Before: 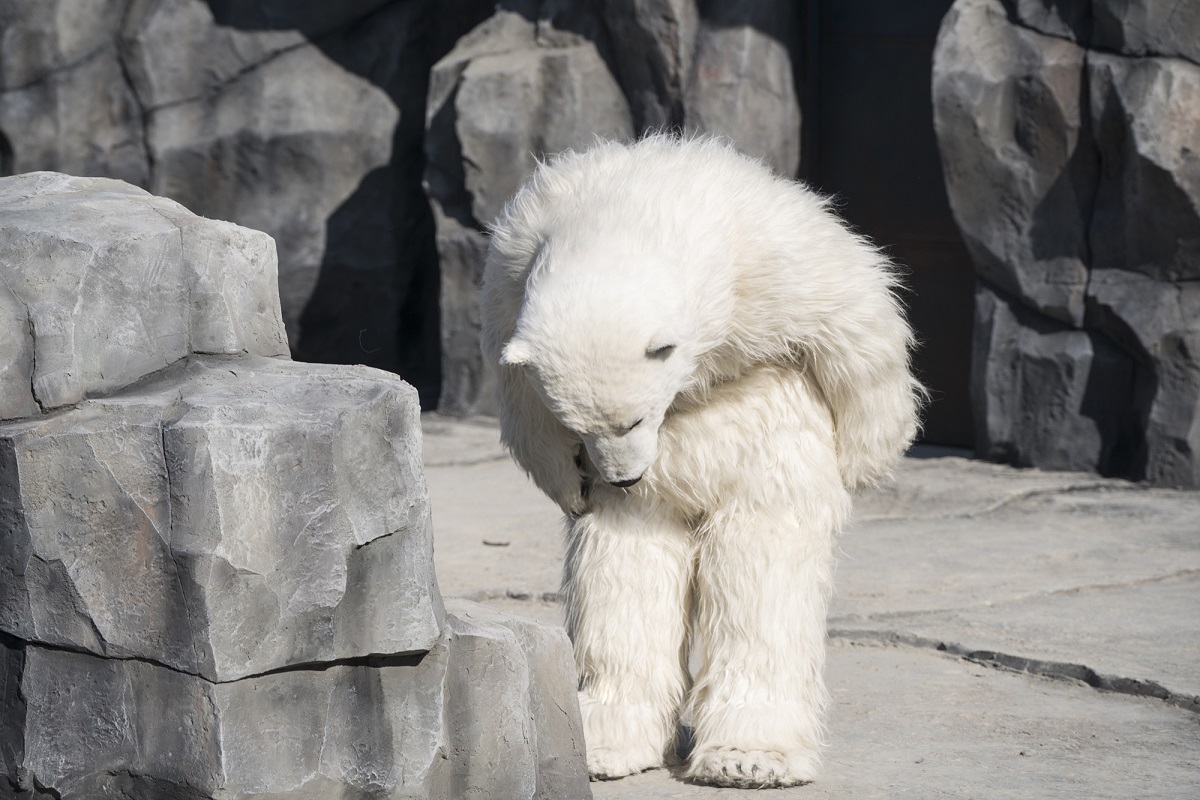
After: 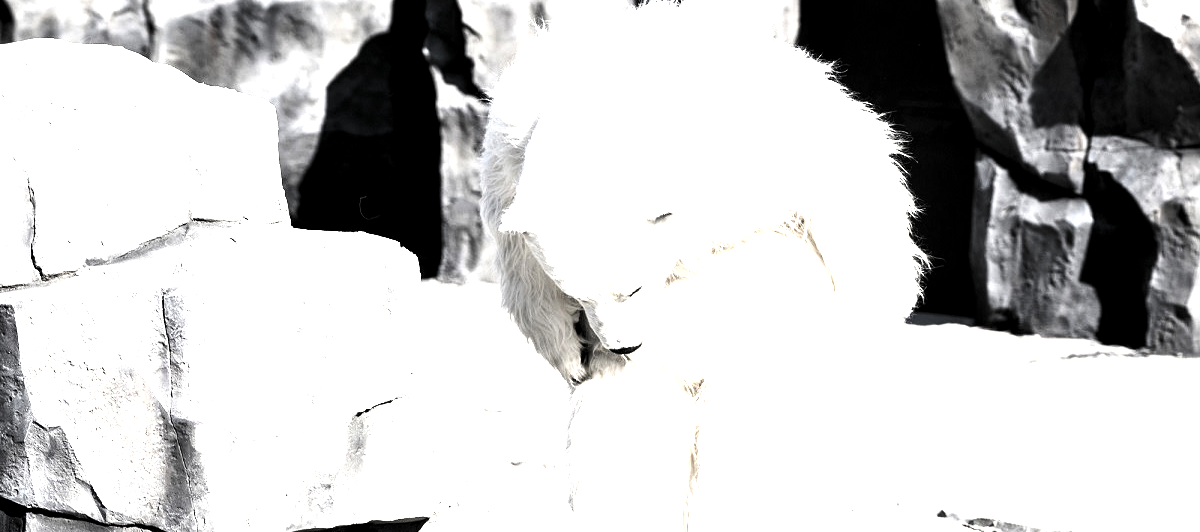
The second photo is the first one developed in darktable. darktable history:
contrast brightness saturation: contrast 0.57, brightness 0.57, saturation -0.34
tone curve: curves: ch0 [(0, 0.026) (0.155, 0.133) (0.272, 0.34) (0.434, 0.625) (0.676, 0.871) (0.994, 0.955)], color space Lab, linked channels, preserve colors none
crop: top 16.727%, bottom 16.727%
levels: levels [0.129, 0.519, 0.867]
